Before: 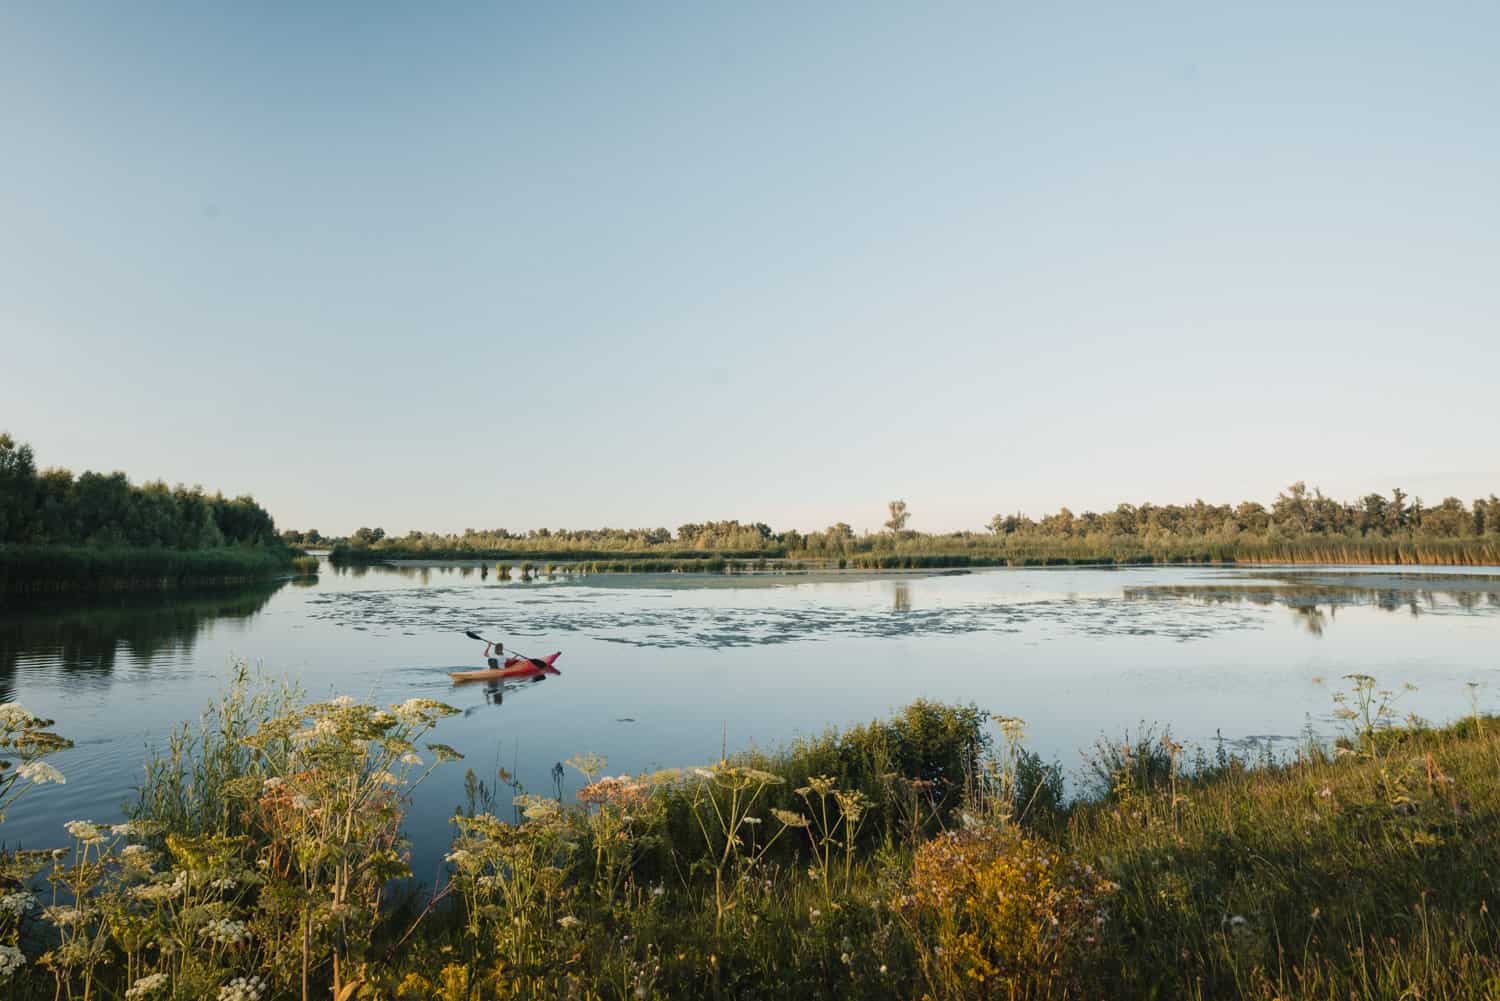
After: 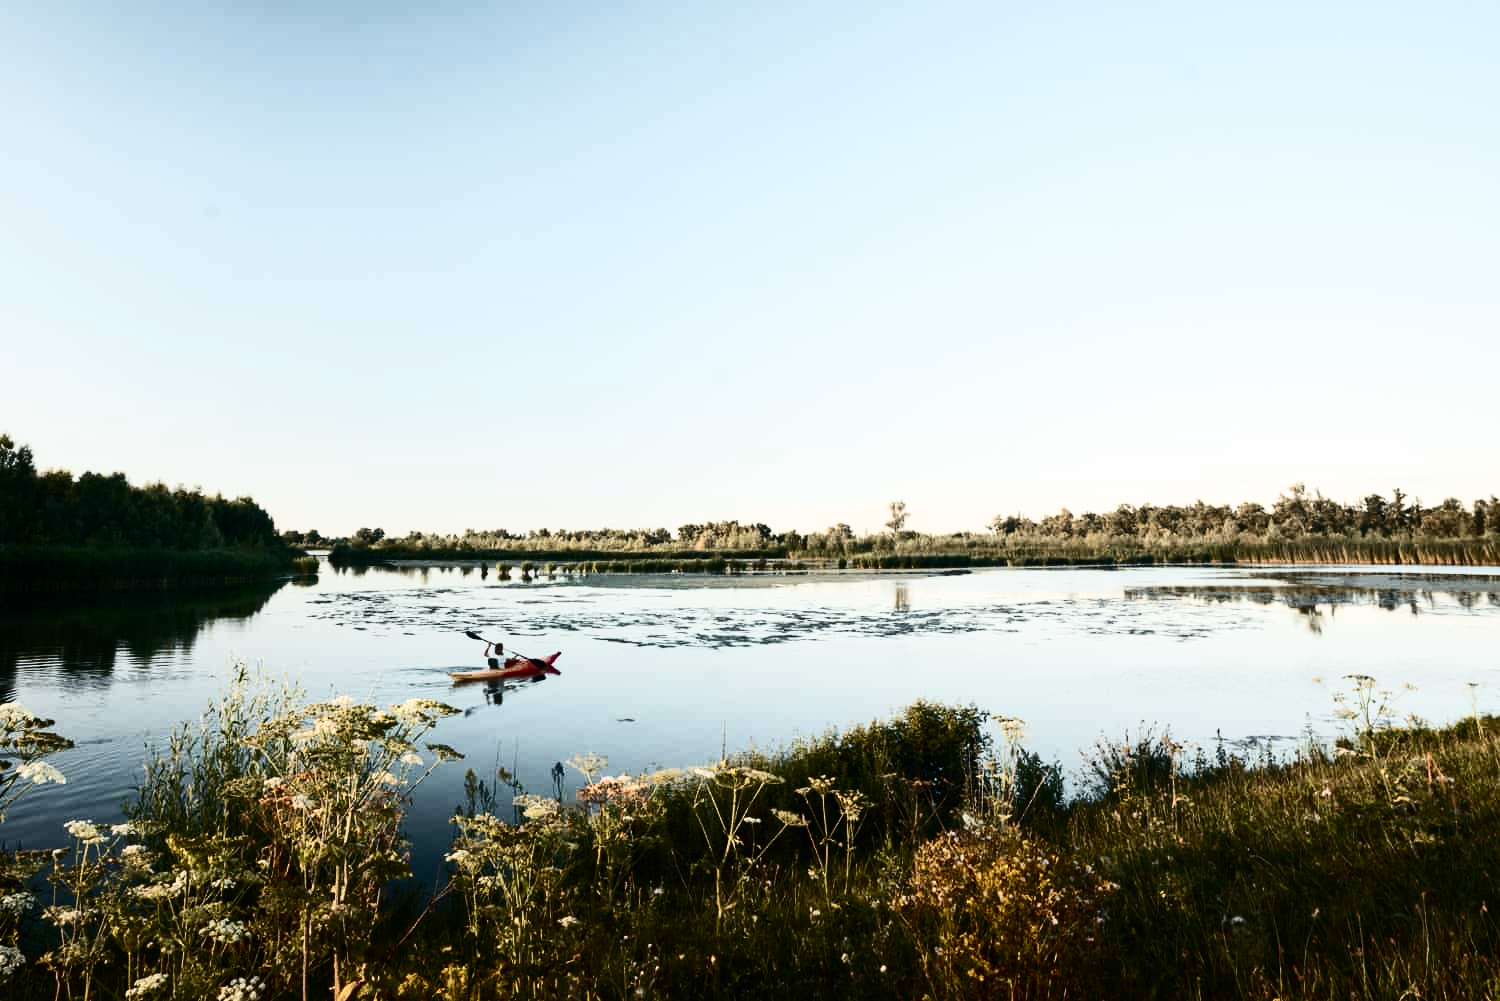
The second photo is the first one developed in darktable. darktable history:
contrast brightness saturation: contrast 0.5, saturation -0.1
levels: levels [0, 0.492, 0.984]
